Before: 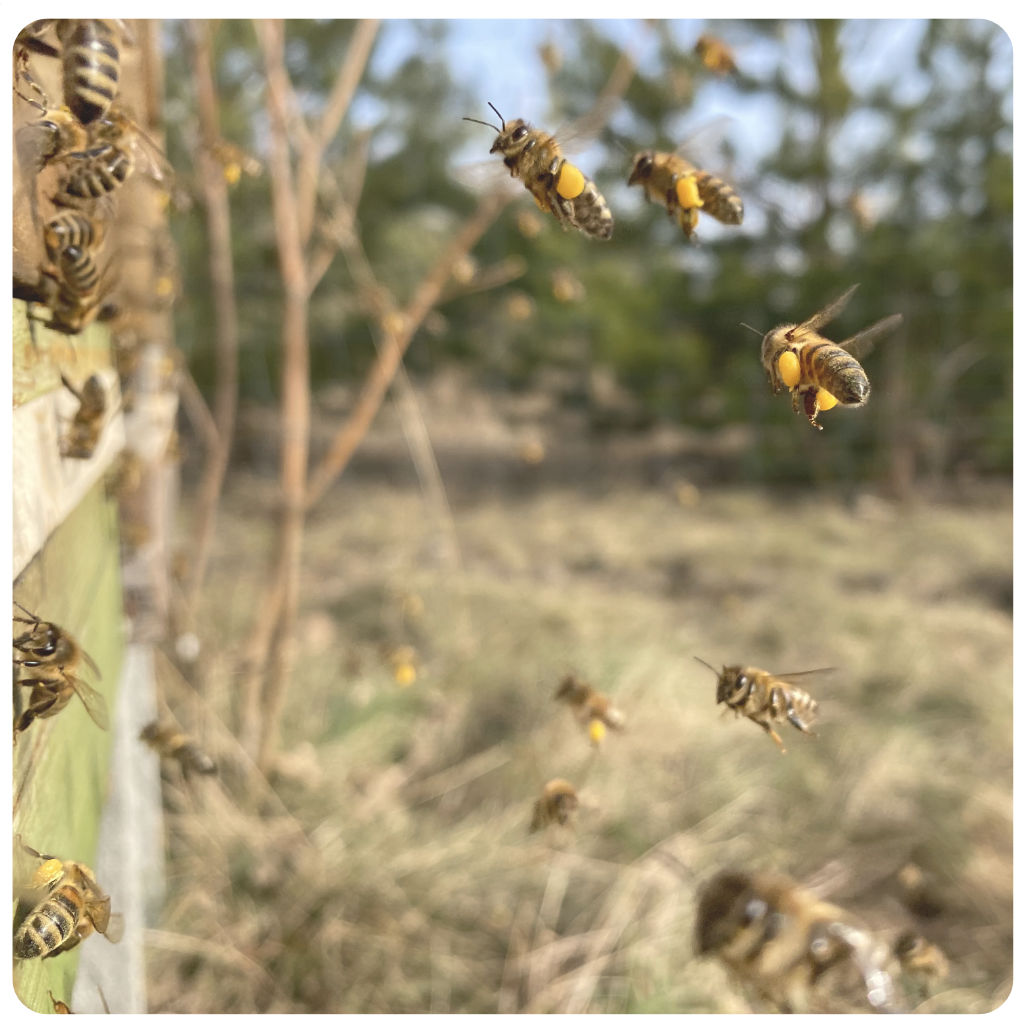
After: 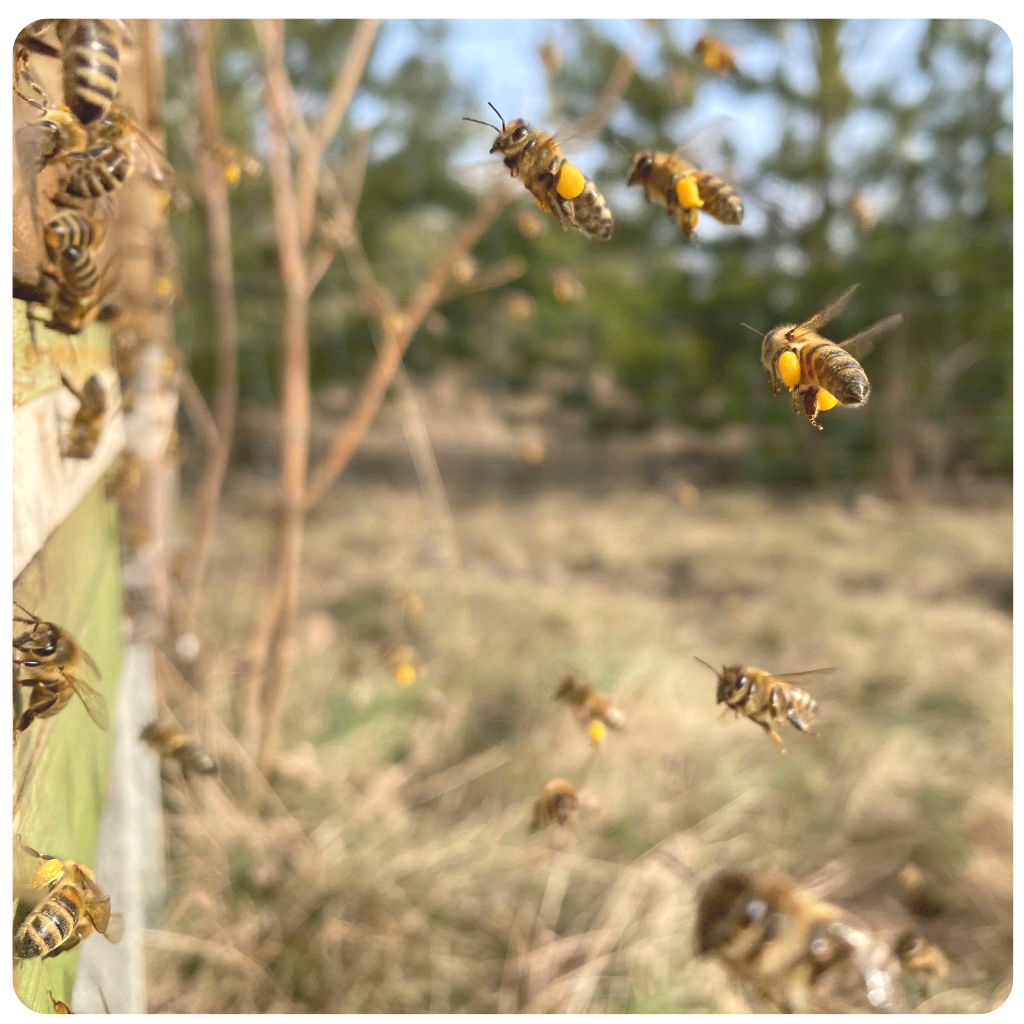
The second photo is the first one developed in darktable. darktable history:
exposure: exposure 0.078 EV, compensate highlight preservation false
